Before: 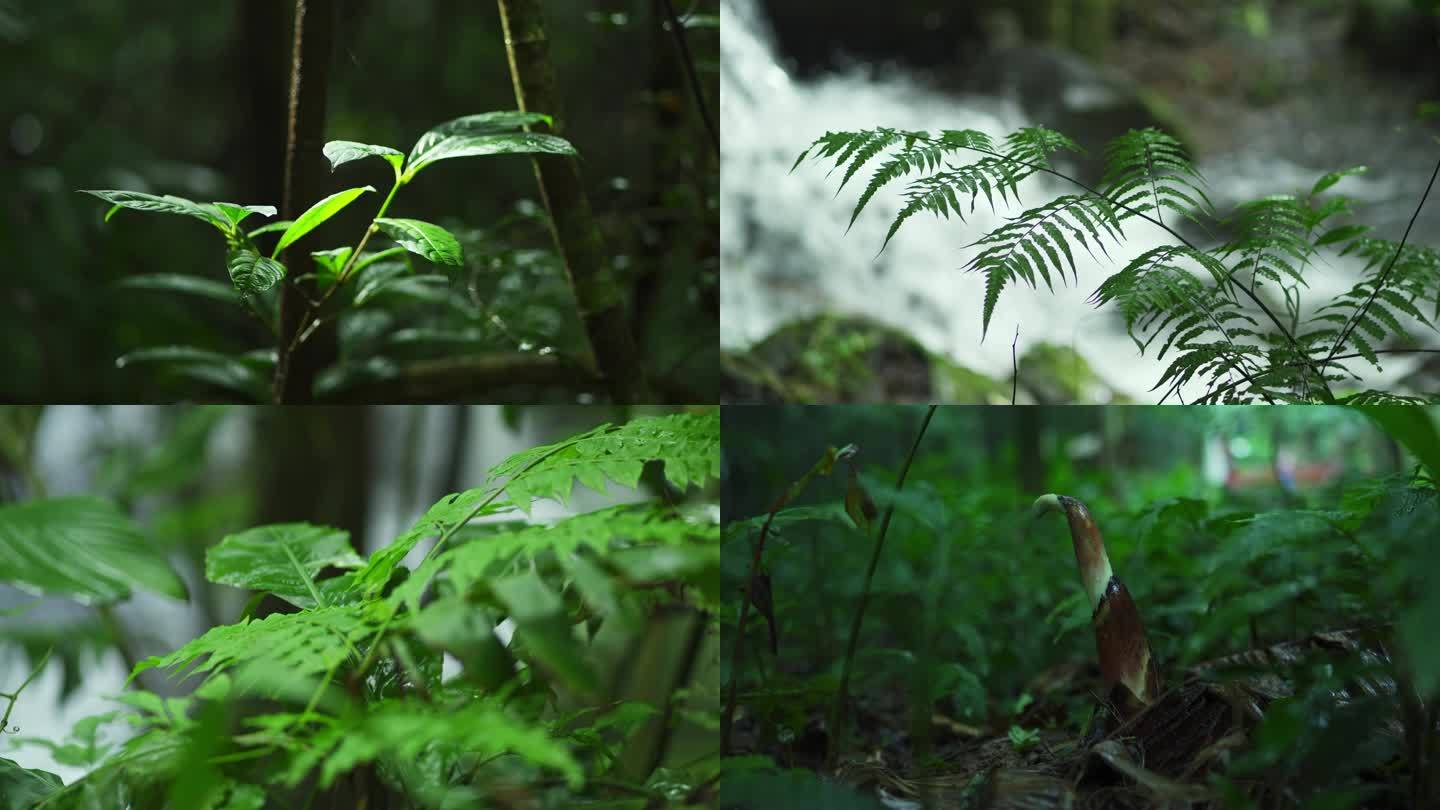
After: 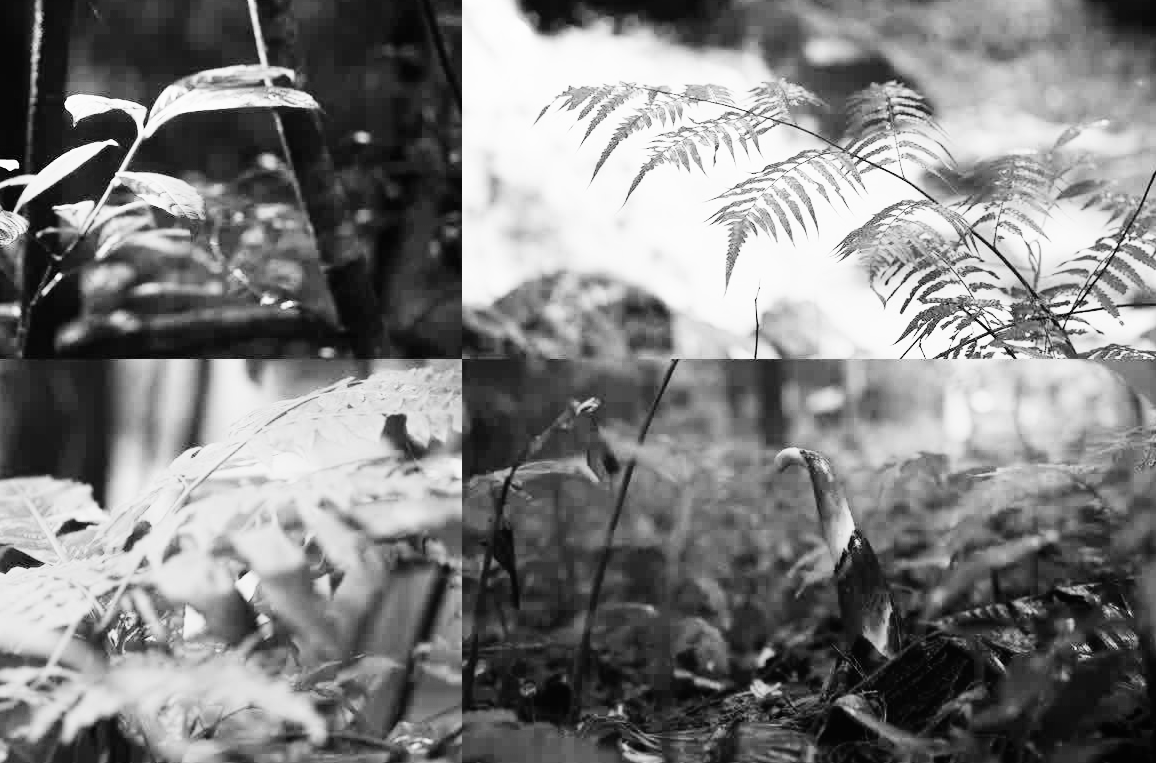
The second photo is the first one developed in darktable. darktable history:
monochrome: on, module defaults
contrast brightness saturation: contrast 0.2, brightness 0.16, saturation 0.22
crop and rotate: left 17.959%, top 5.771%, right 1.742%
filmic rgb: black relative exposure -5 EV, hardness 2.88, contrast 1.3
exposure: black level correction 0, exposure 1.45 EV, compensate exposure bias true, compensate highlight preservation false
tone equalizer: on, module defaults
local contrast: mode bilateral grid, contrast 100, coarseness 100, detail 91%, midtone range 0.2
